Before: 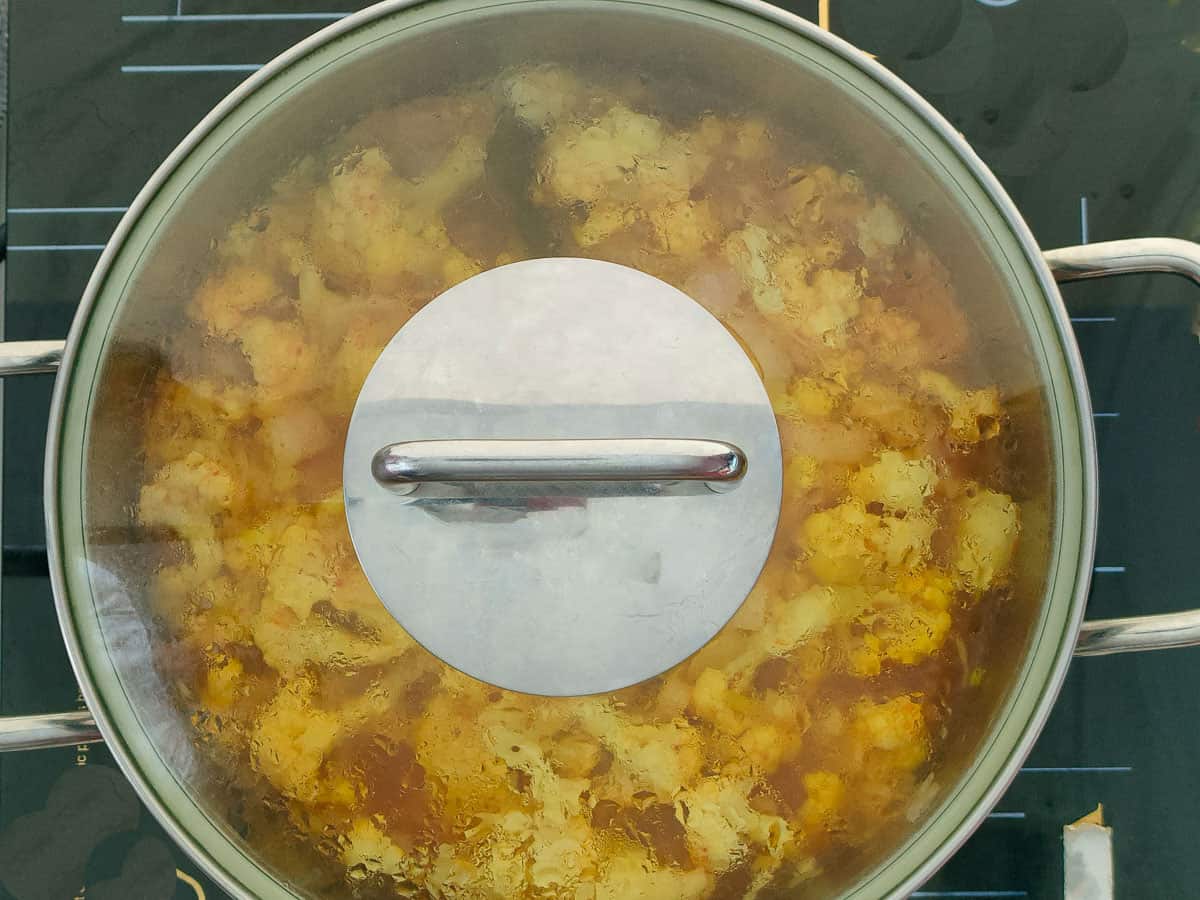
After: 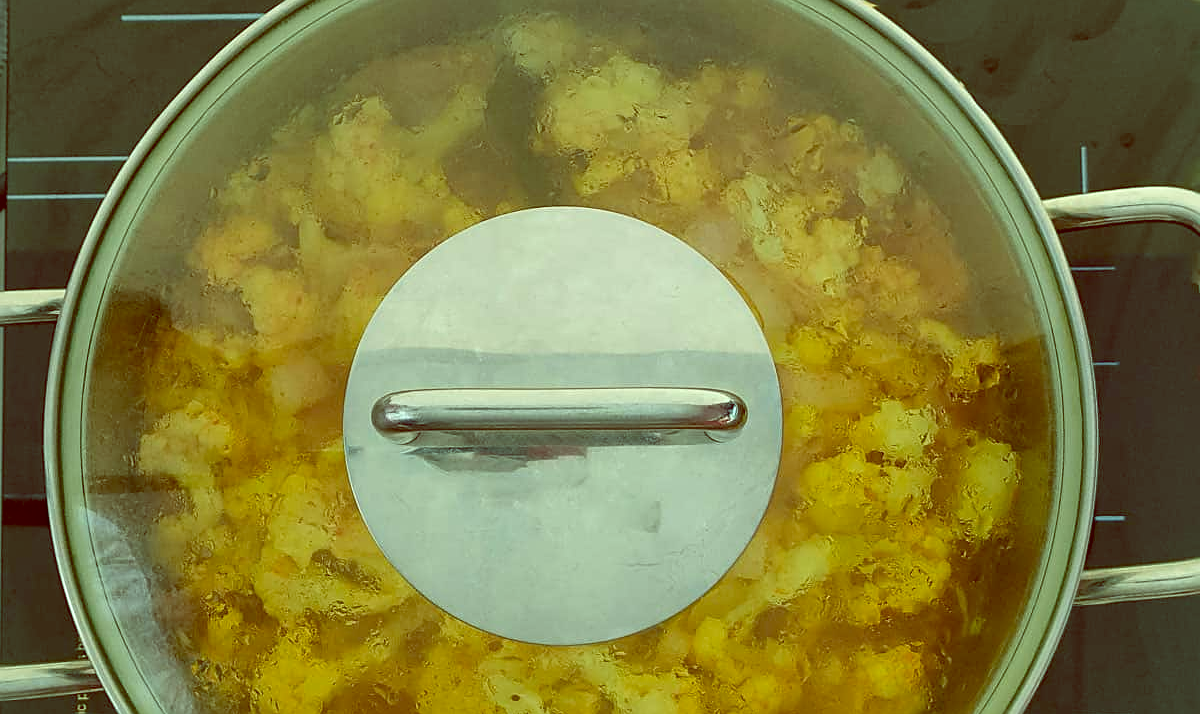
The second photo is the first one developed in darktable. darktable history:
sharpen: on, module defaults
color balance: lift [1, 1.015, 0.987, 0.985], gamma [1, 0.959, 1.042, 0.958], gain [0.927, 0.938, 1.072, 0.928], contrast 1.5%
crop and rotate: top 5.667%, bottom 14.937%
